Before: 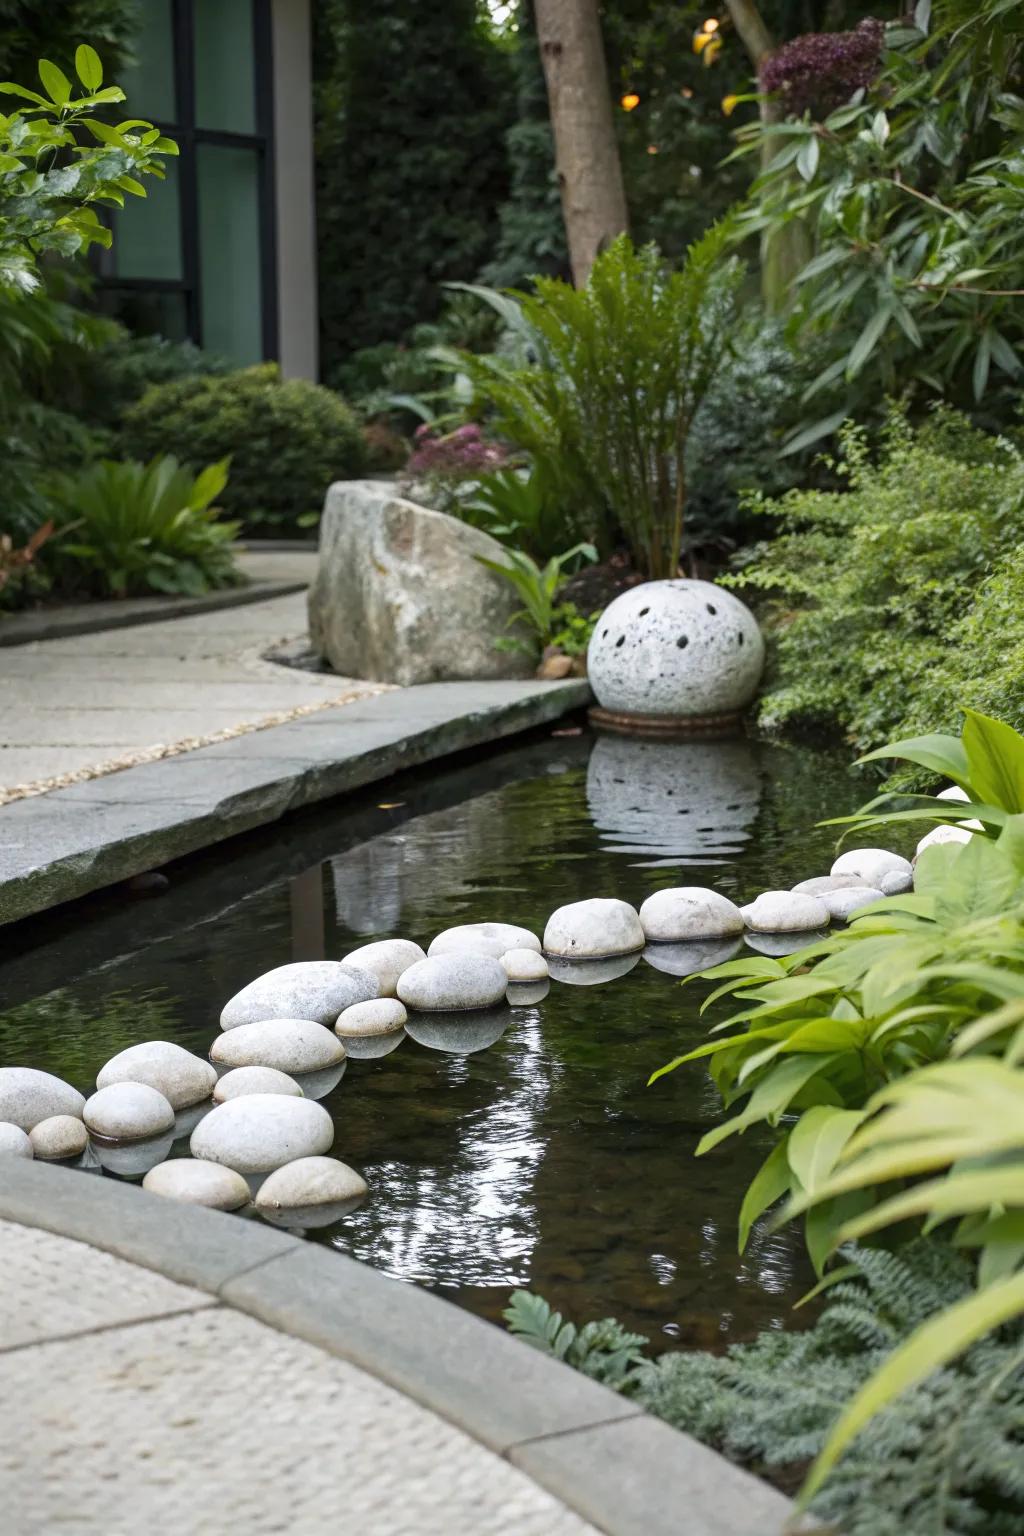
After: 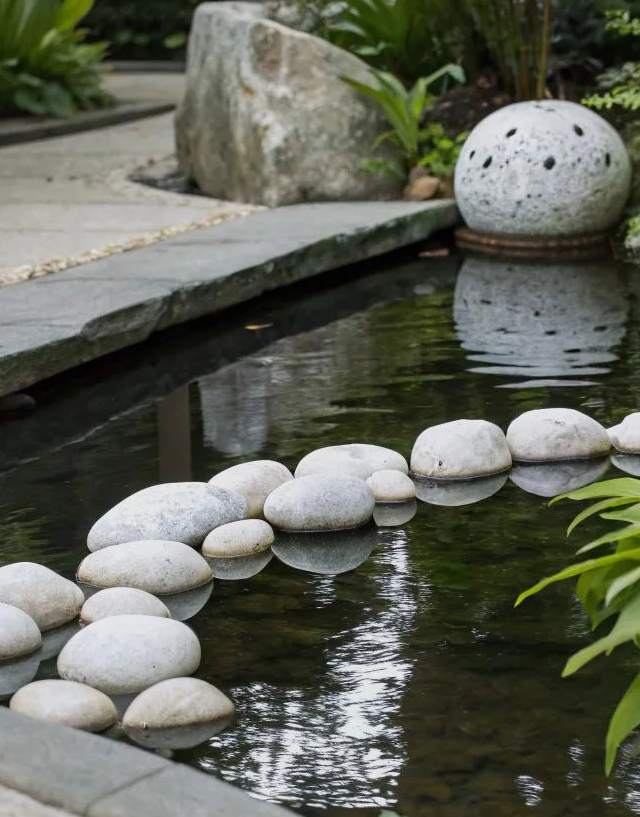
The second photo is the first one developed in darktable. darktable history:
crop: left 13.068%, top 31.249%, right 24.413%, bottom 15.527%
exposure: exposure -0.306 EV, compensate highlight preservation false
